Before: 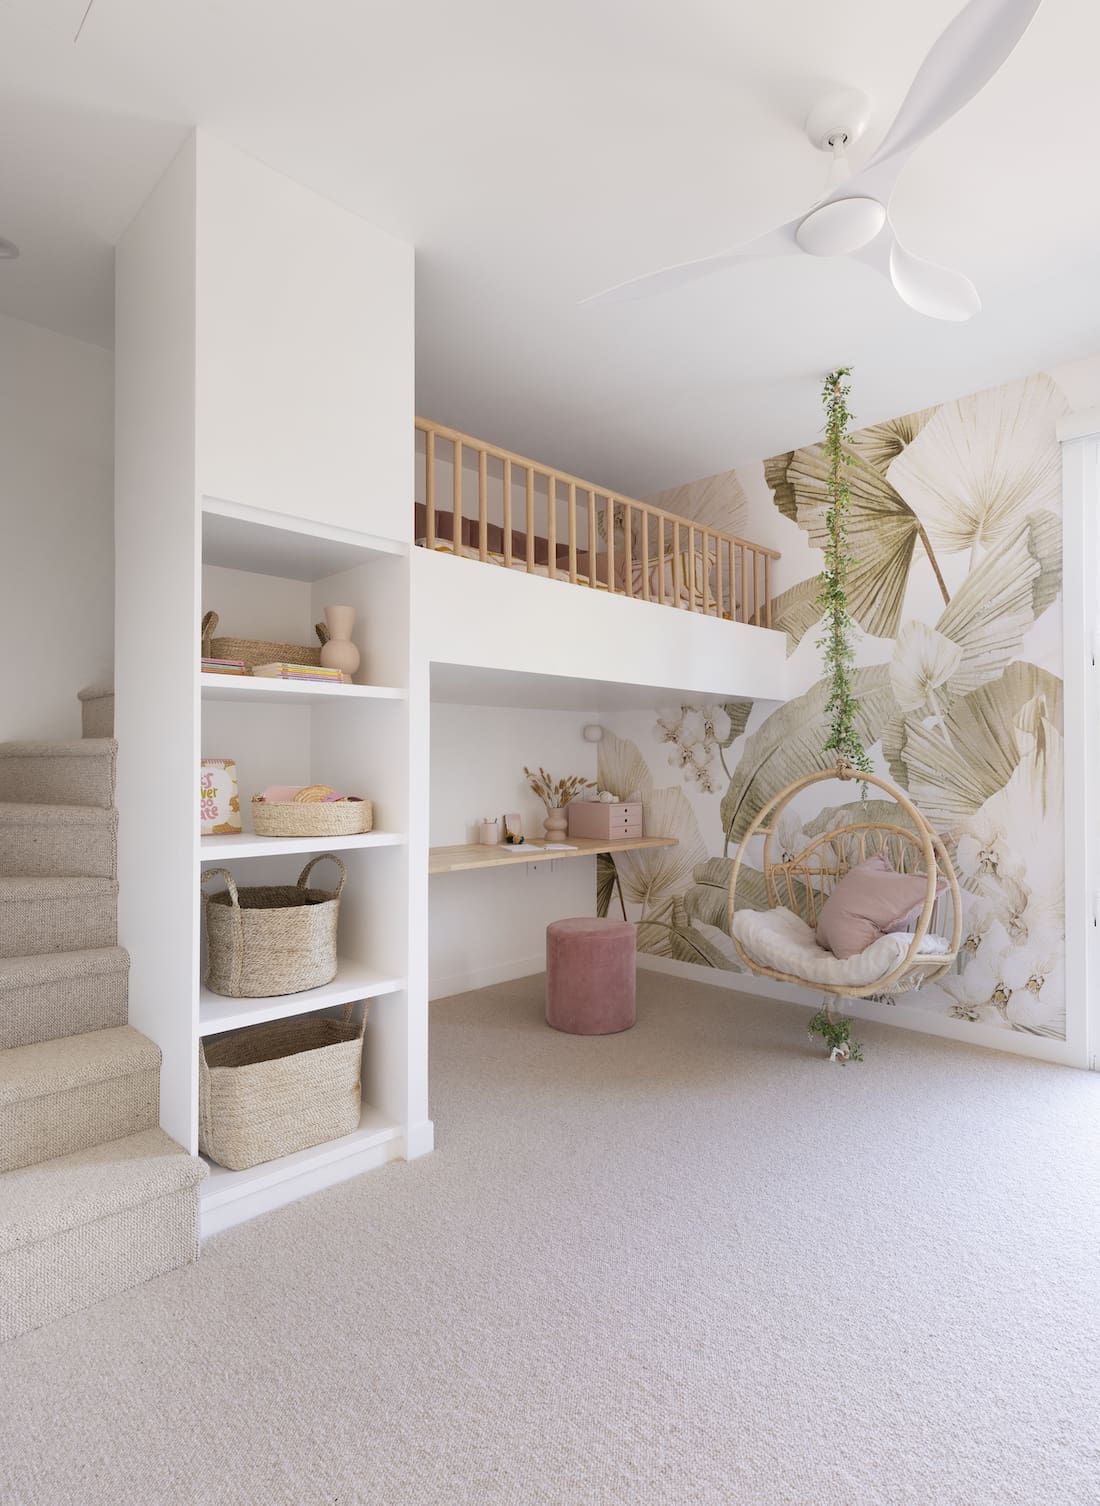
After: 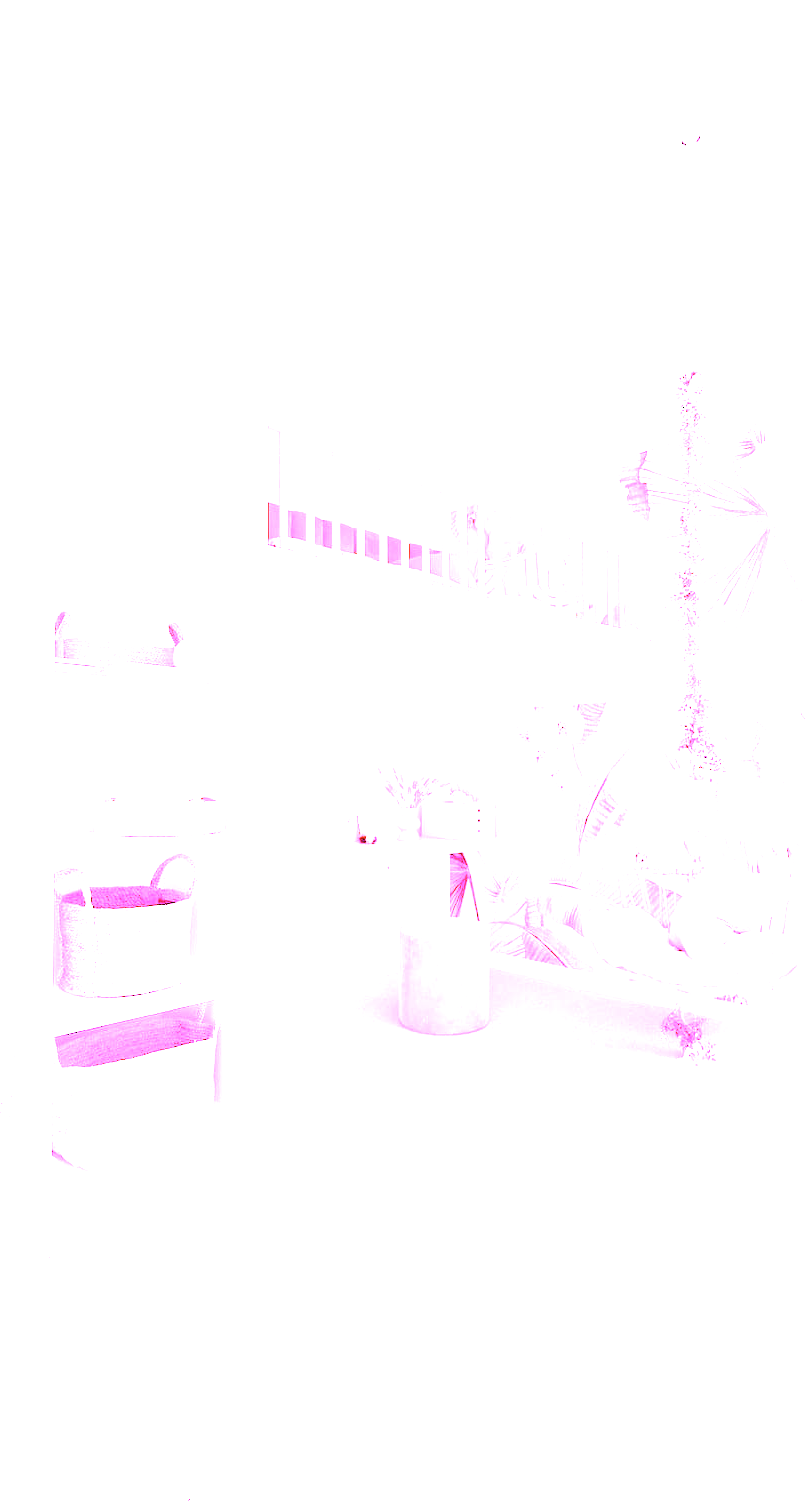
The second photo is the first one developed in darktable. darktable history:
crop: left 13.443%, right 13.31%
white balance: red 8, blue 8
tone curve: curves: ch0 [(0, 0) (0.003, 0.003) (0.011, 0.011) (0.025, 0.025) (0.044, 0.045) (0.069, 0.07) (0.1, 0.101) (0.136, 0.138) (0.177, 0.18) (0.224, 0.228) (0.277, 0.281) (0.335, 0.34) (0.399, 0.405) (0.468, 0.475) (0.543, 0.551) (0.623, 0.633) (0.709, 0.72) (0.801, 0.813) (0.898, 0.907) (1, 1)], preserve colors none
base curve: preserve colors none
color correction: highlights a* -9.73, highlights b* -21.22
